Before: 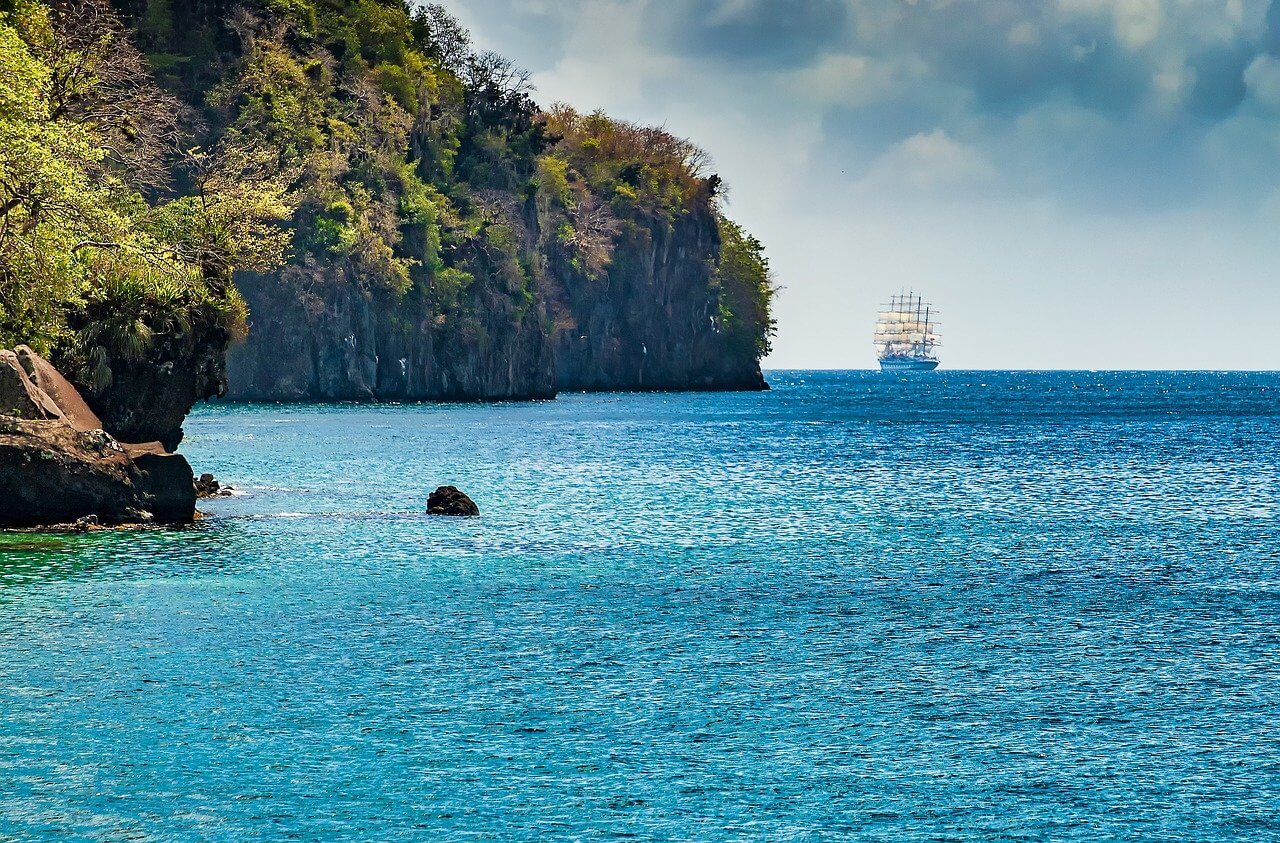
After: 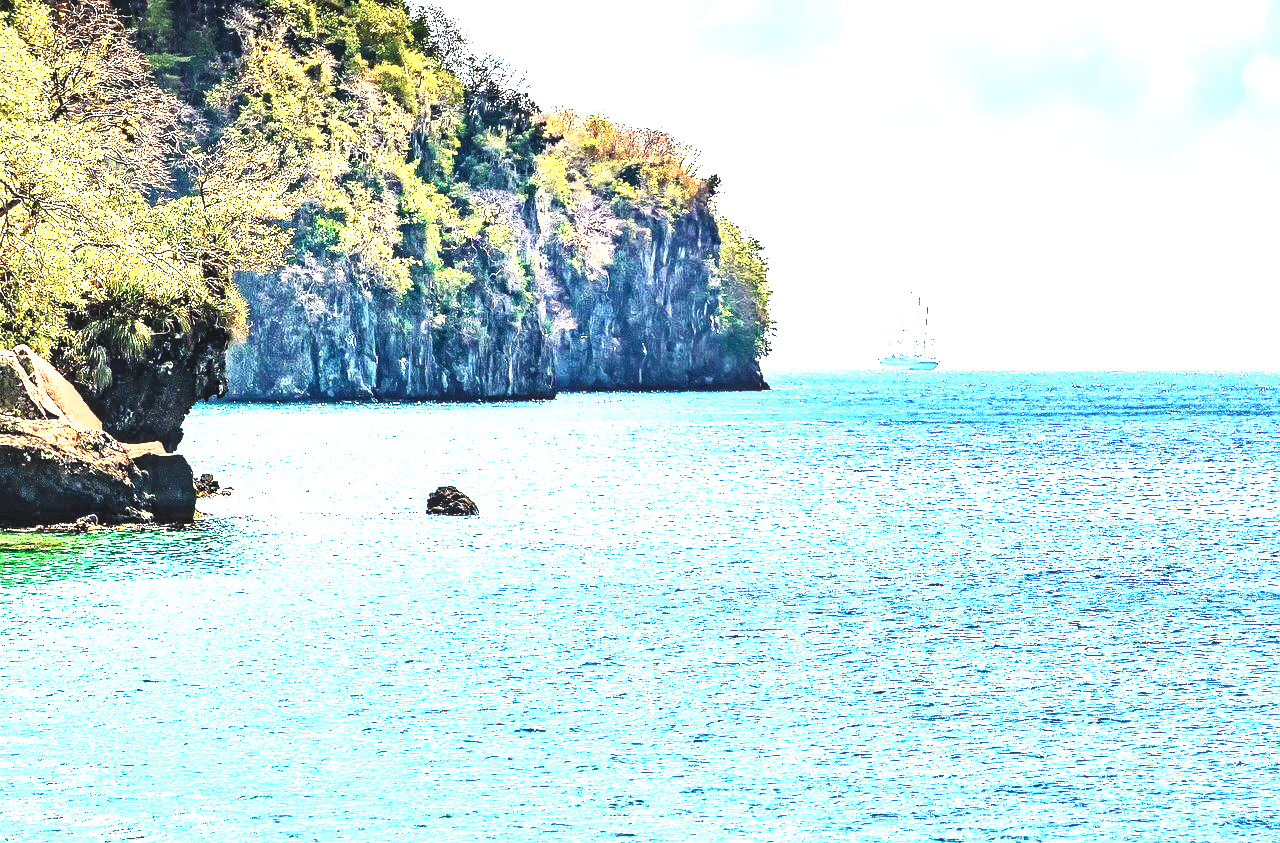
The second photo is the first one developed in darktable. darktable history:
exposure: exposure 0.699 EV, compensate exposure bias true, compensate highlight preservation false
levels: levels [0, 0.476, 0.951]
shadows and highlights: shadows 25.84, highlights -23.53
local contrast: detail 130%
color balance rgb: highlights gain › chroma 2.969%, highlights gain › hue 60.98°, perceptual saturation grading › global saturation 20%, perceptual saturation grading › highlights -25.827%, perceptual saturation grading › shadows 49.321%
contrast brightness saturation: contrast 0.567, brightness 0.567, saturation -0.348
base curve: curves: ch0 [(0, 0) (0.007, 0.004) (0.027, 0.03) (0.046, 0.07) (0.207, 0.54) (0.442, 0.872) (0.673, 0.972) (1, 1)], preserve colors none
